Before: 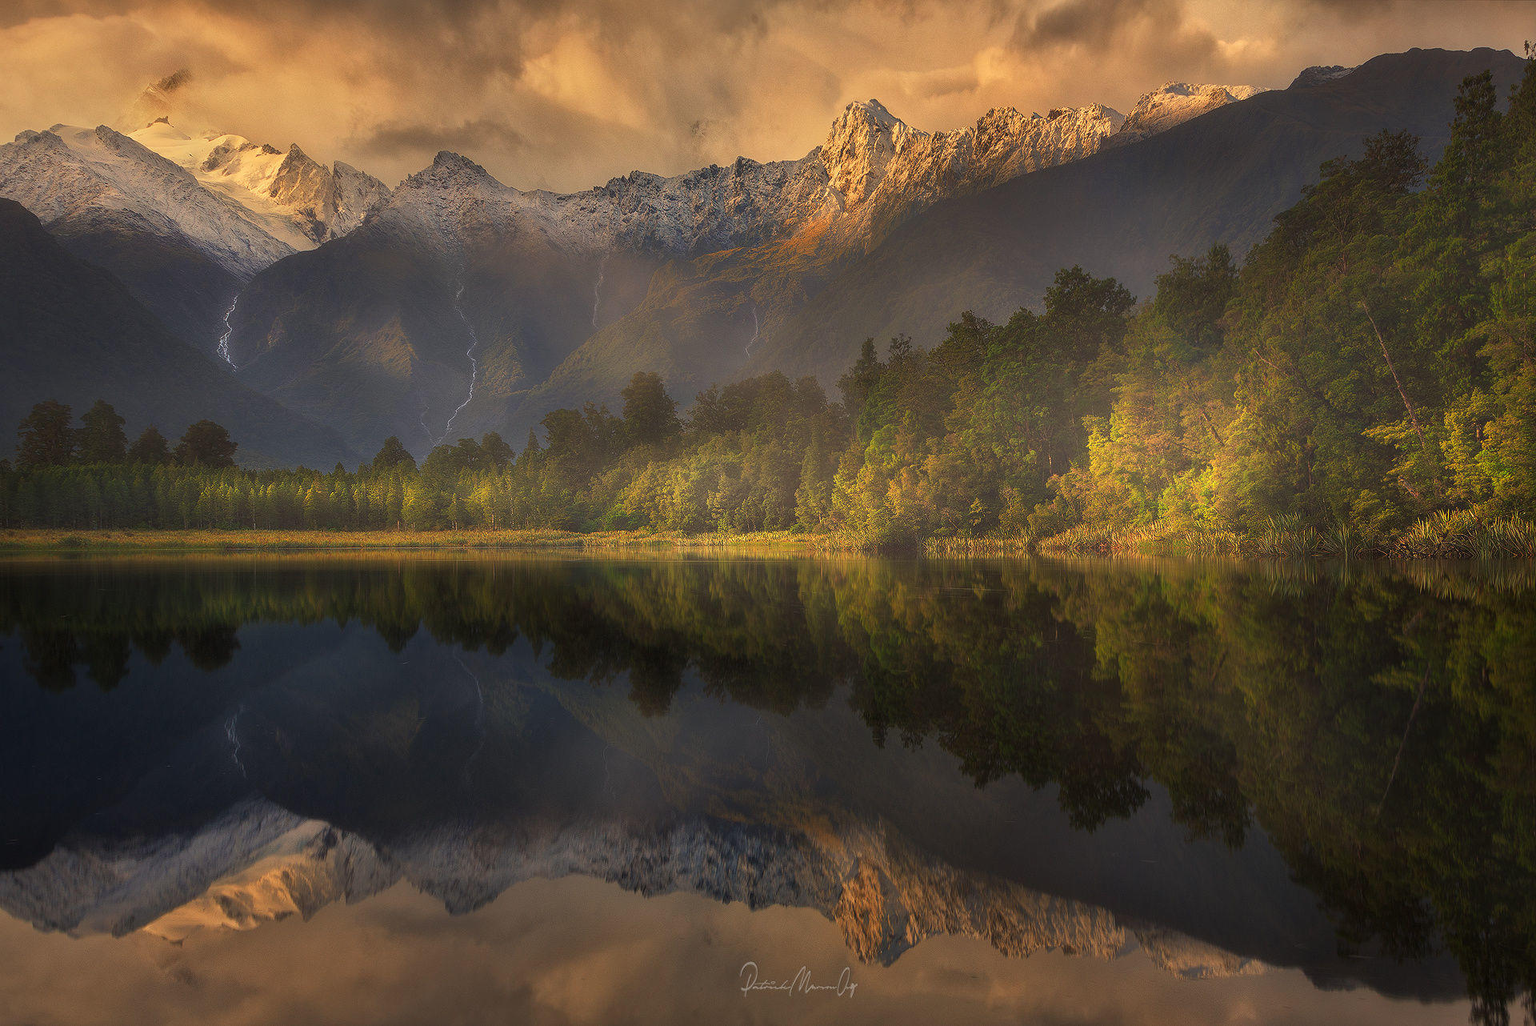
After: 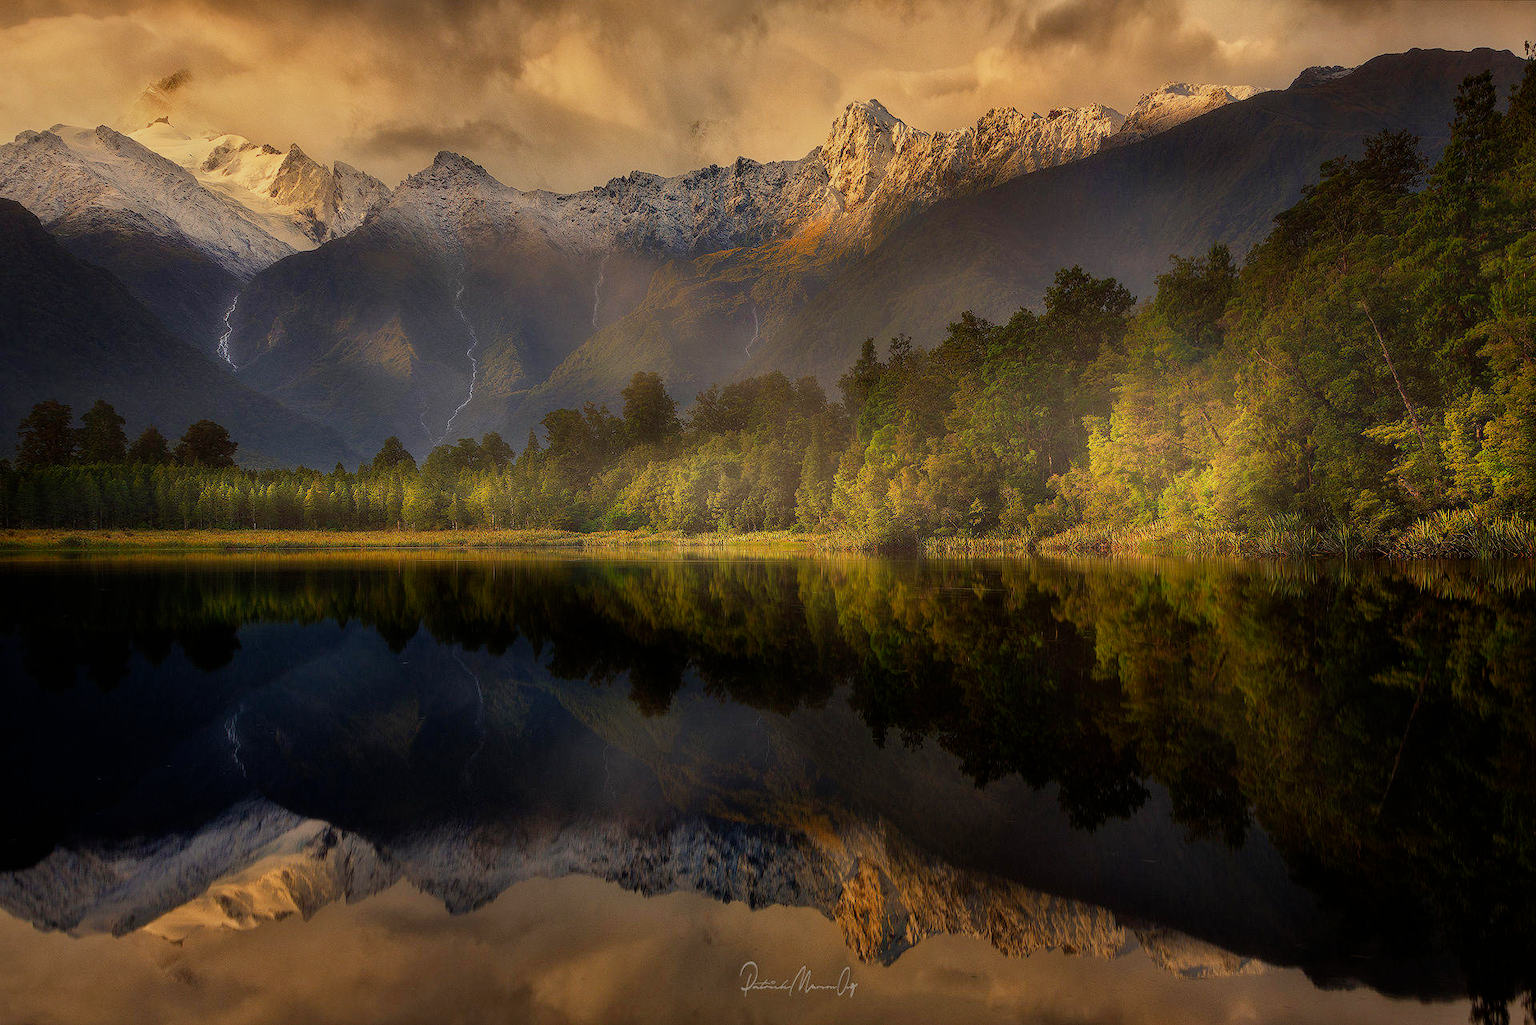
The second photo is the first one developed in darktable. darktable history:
filmic rgb: black relative exposure -7.72 EV, white relative exposure 4.46 EV, hardness 3.76, latitude 49.21%, contrast 1.101, add noise in highlights 0.001, preserve chrominance no, color science v3 (2019), use custom middle-gray values true, contrast in highlights soft
